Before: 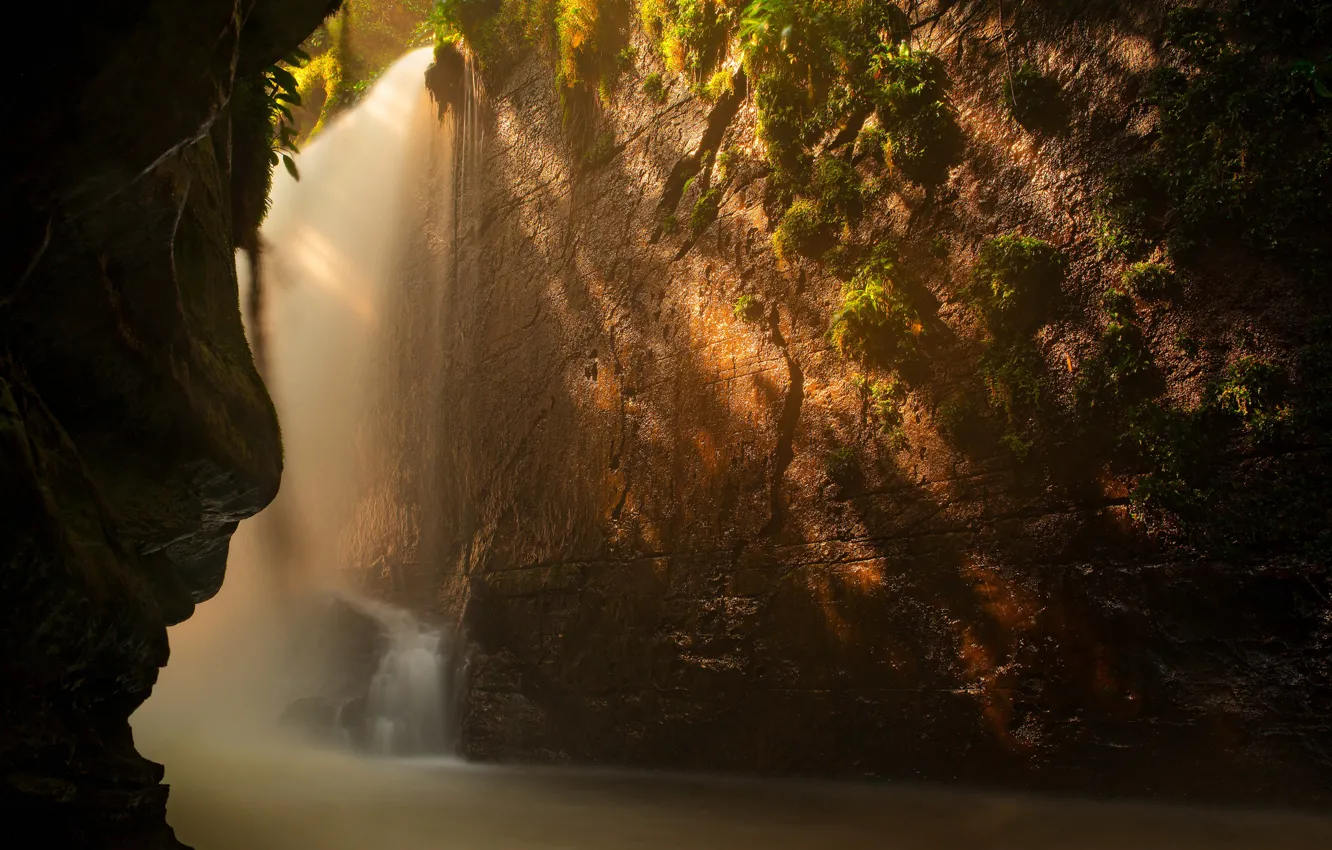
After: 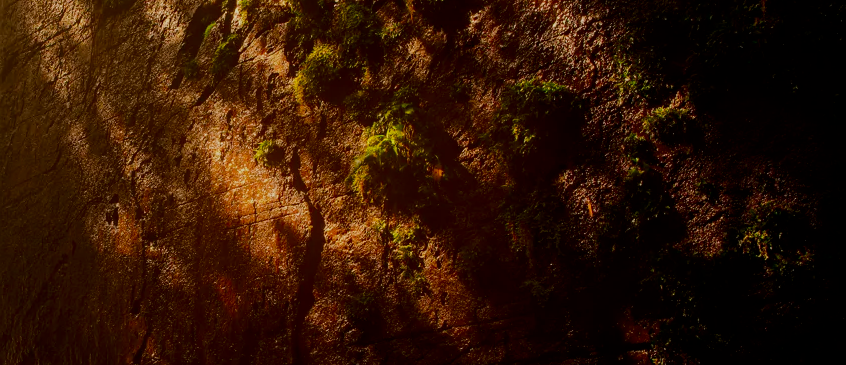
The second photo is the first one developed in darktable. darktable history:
contrast brightness saturation: contrast 0.19, brightness -0.228, saturation 0.11
crop: left 36.001%, top 18.243%, right 0.443%, bottom 38.735%
filmic rgb: black relative exposure -8.41 EV, white relative exposure 4.69 EV, threshold 3.01 EV, hardness 3.84, enable highlight reconstruction true
